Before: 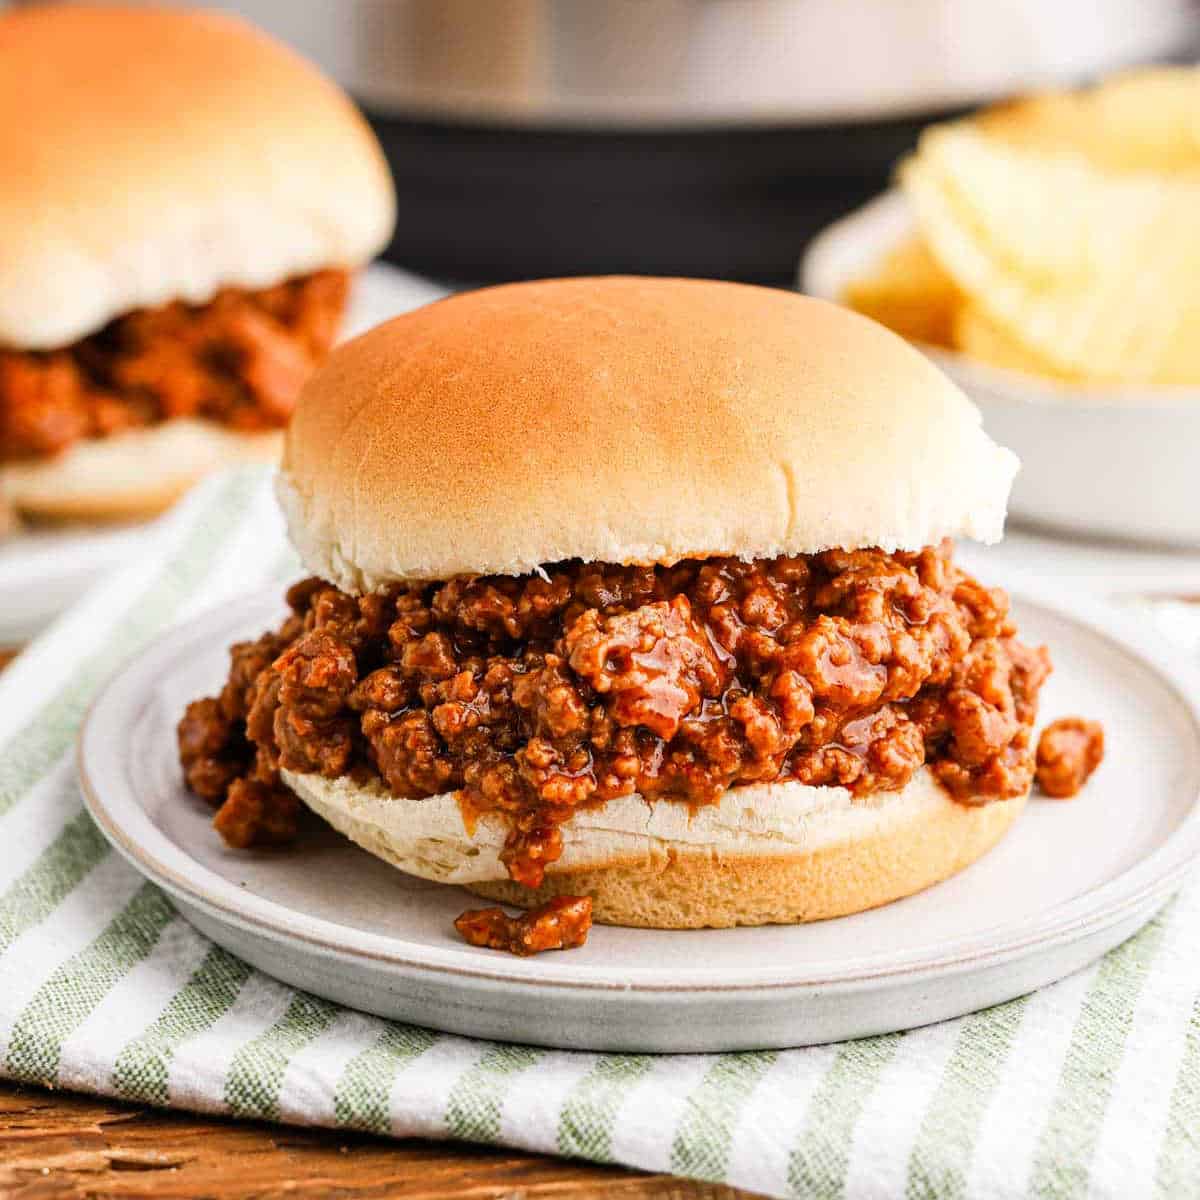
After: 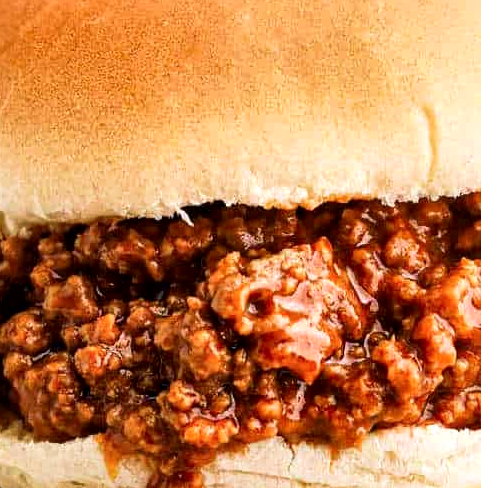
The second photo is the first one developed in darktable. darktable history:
crop: left 29.842%, top 29.791%, right 30.033%, bottom 29.499%
exposure: exposure 0.077 EV, compensate highlight preservation false
velvia: strength 30.2%
local contrast: mode bilateral grid, contrast 25, coarseness 60, detail 152%, midtone range 0.2
